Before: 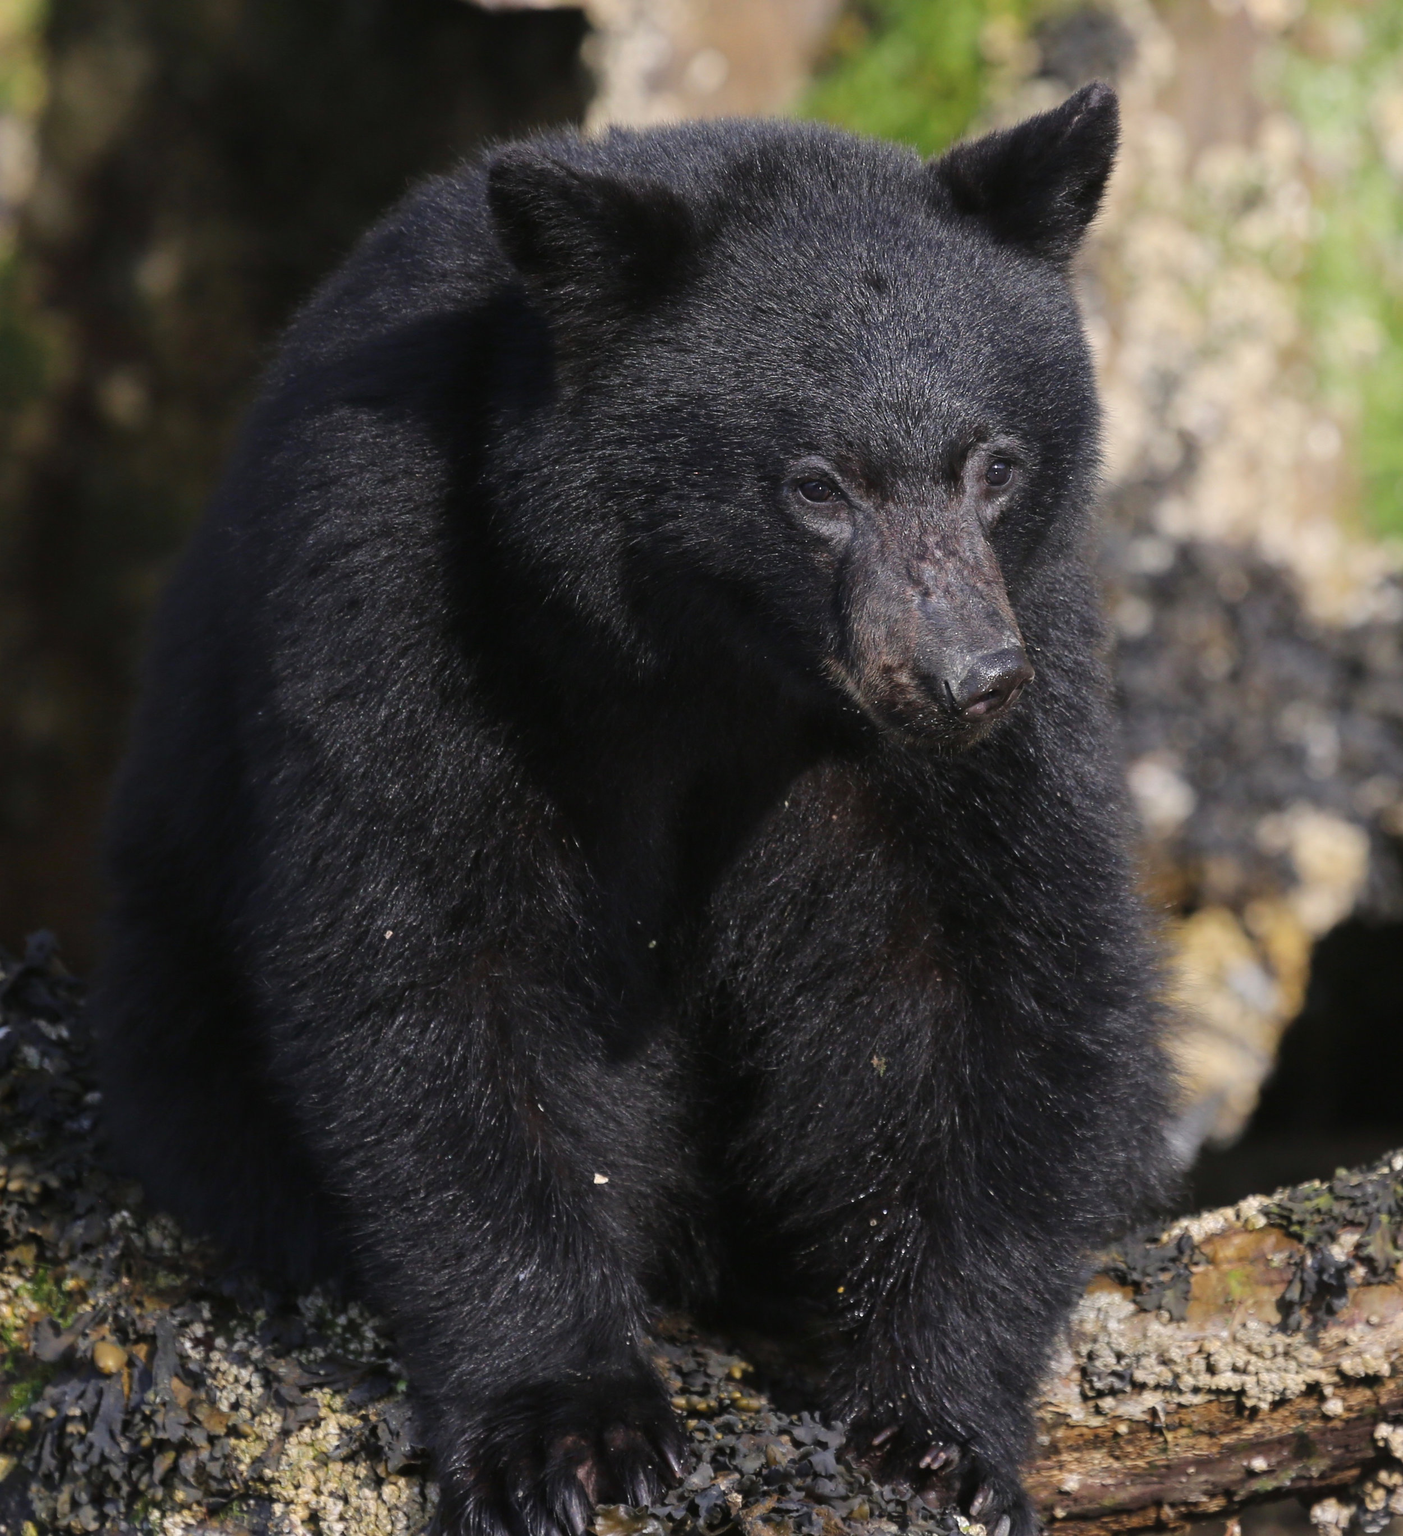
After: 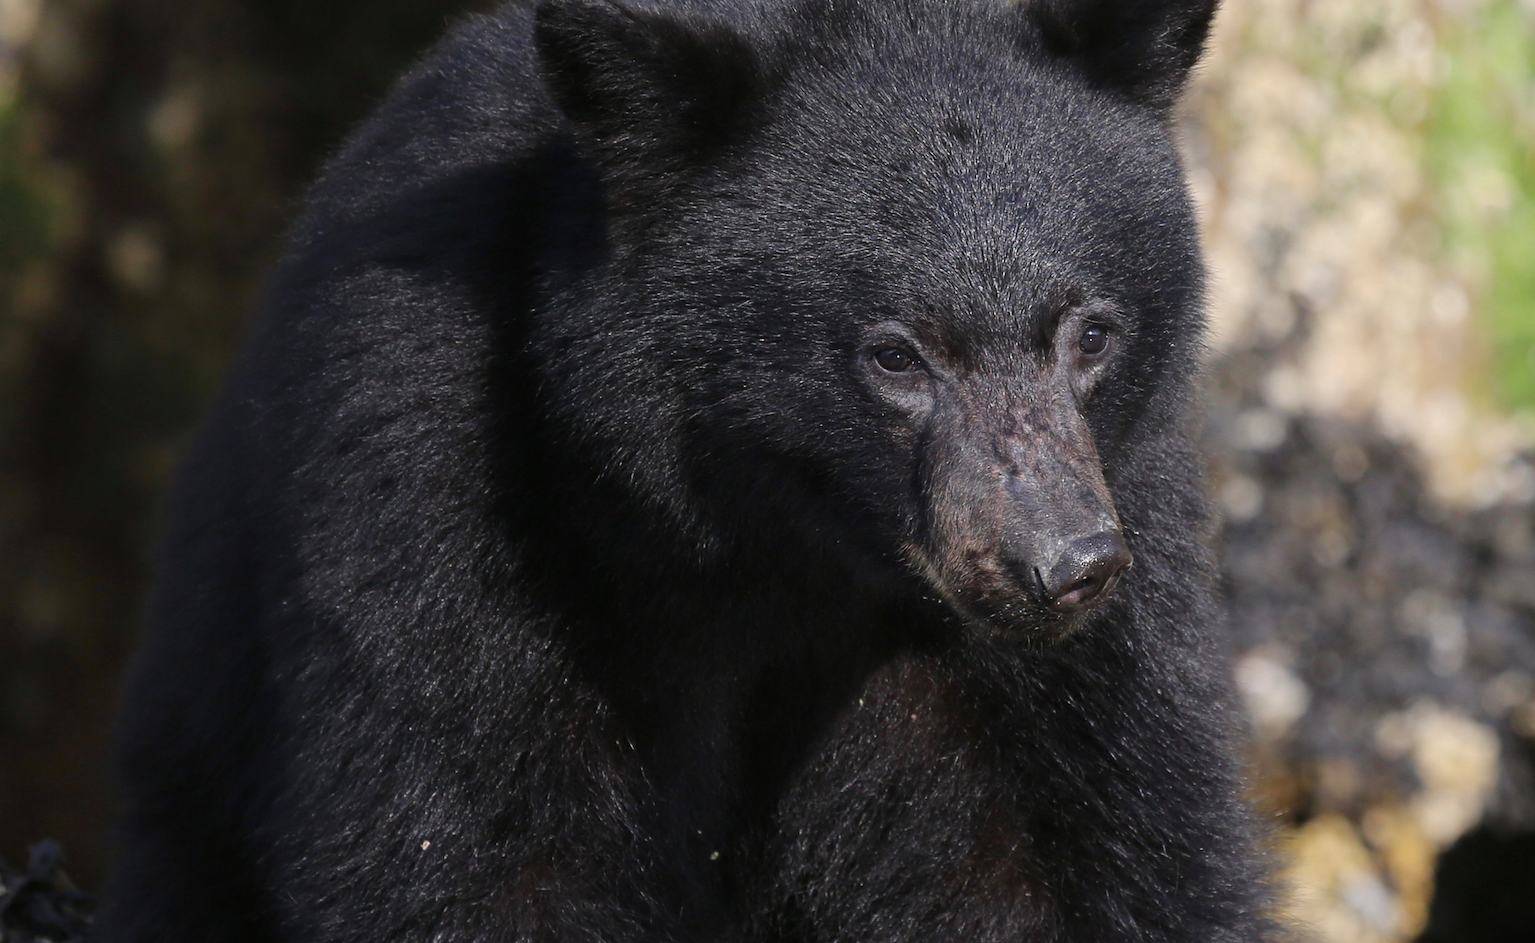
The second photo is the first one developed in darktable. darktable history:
exposure: black level correction 0.001, exposure 0.014 EV, compensate highlight preservation false
crop and rotate: top 10.605%, bottom 33.274%
